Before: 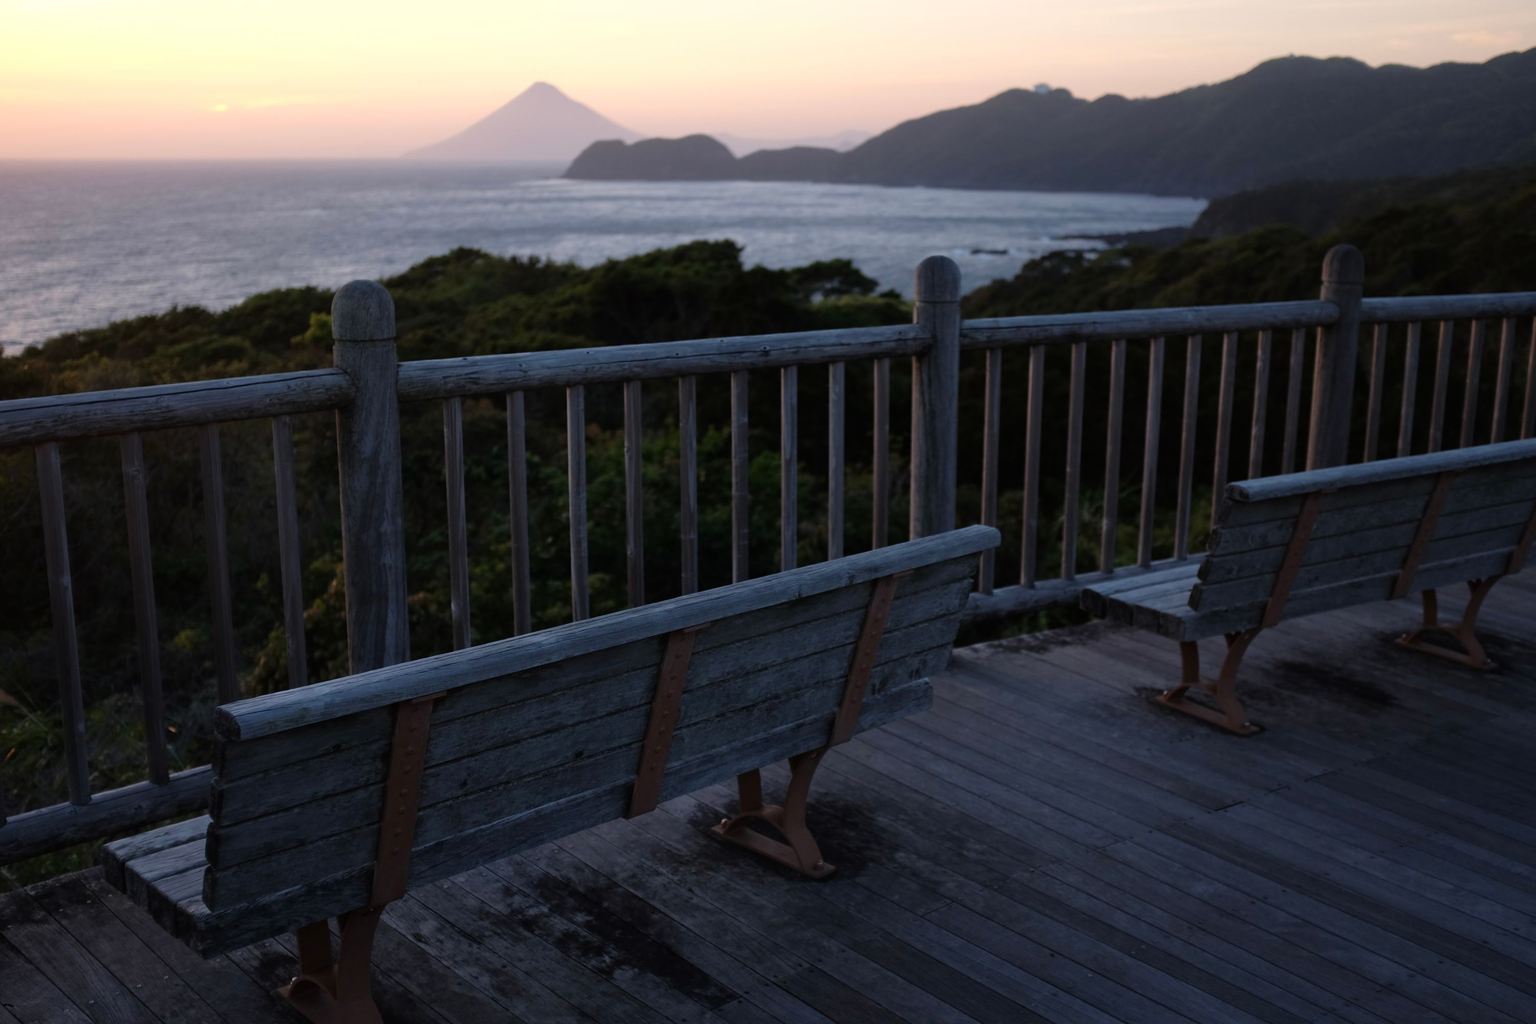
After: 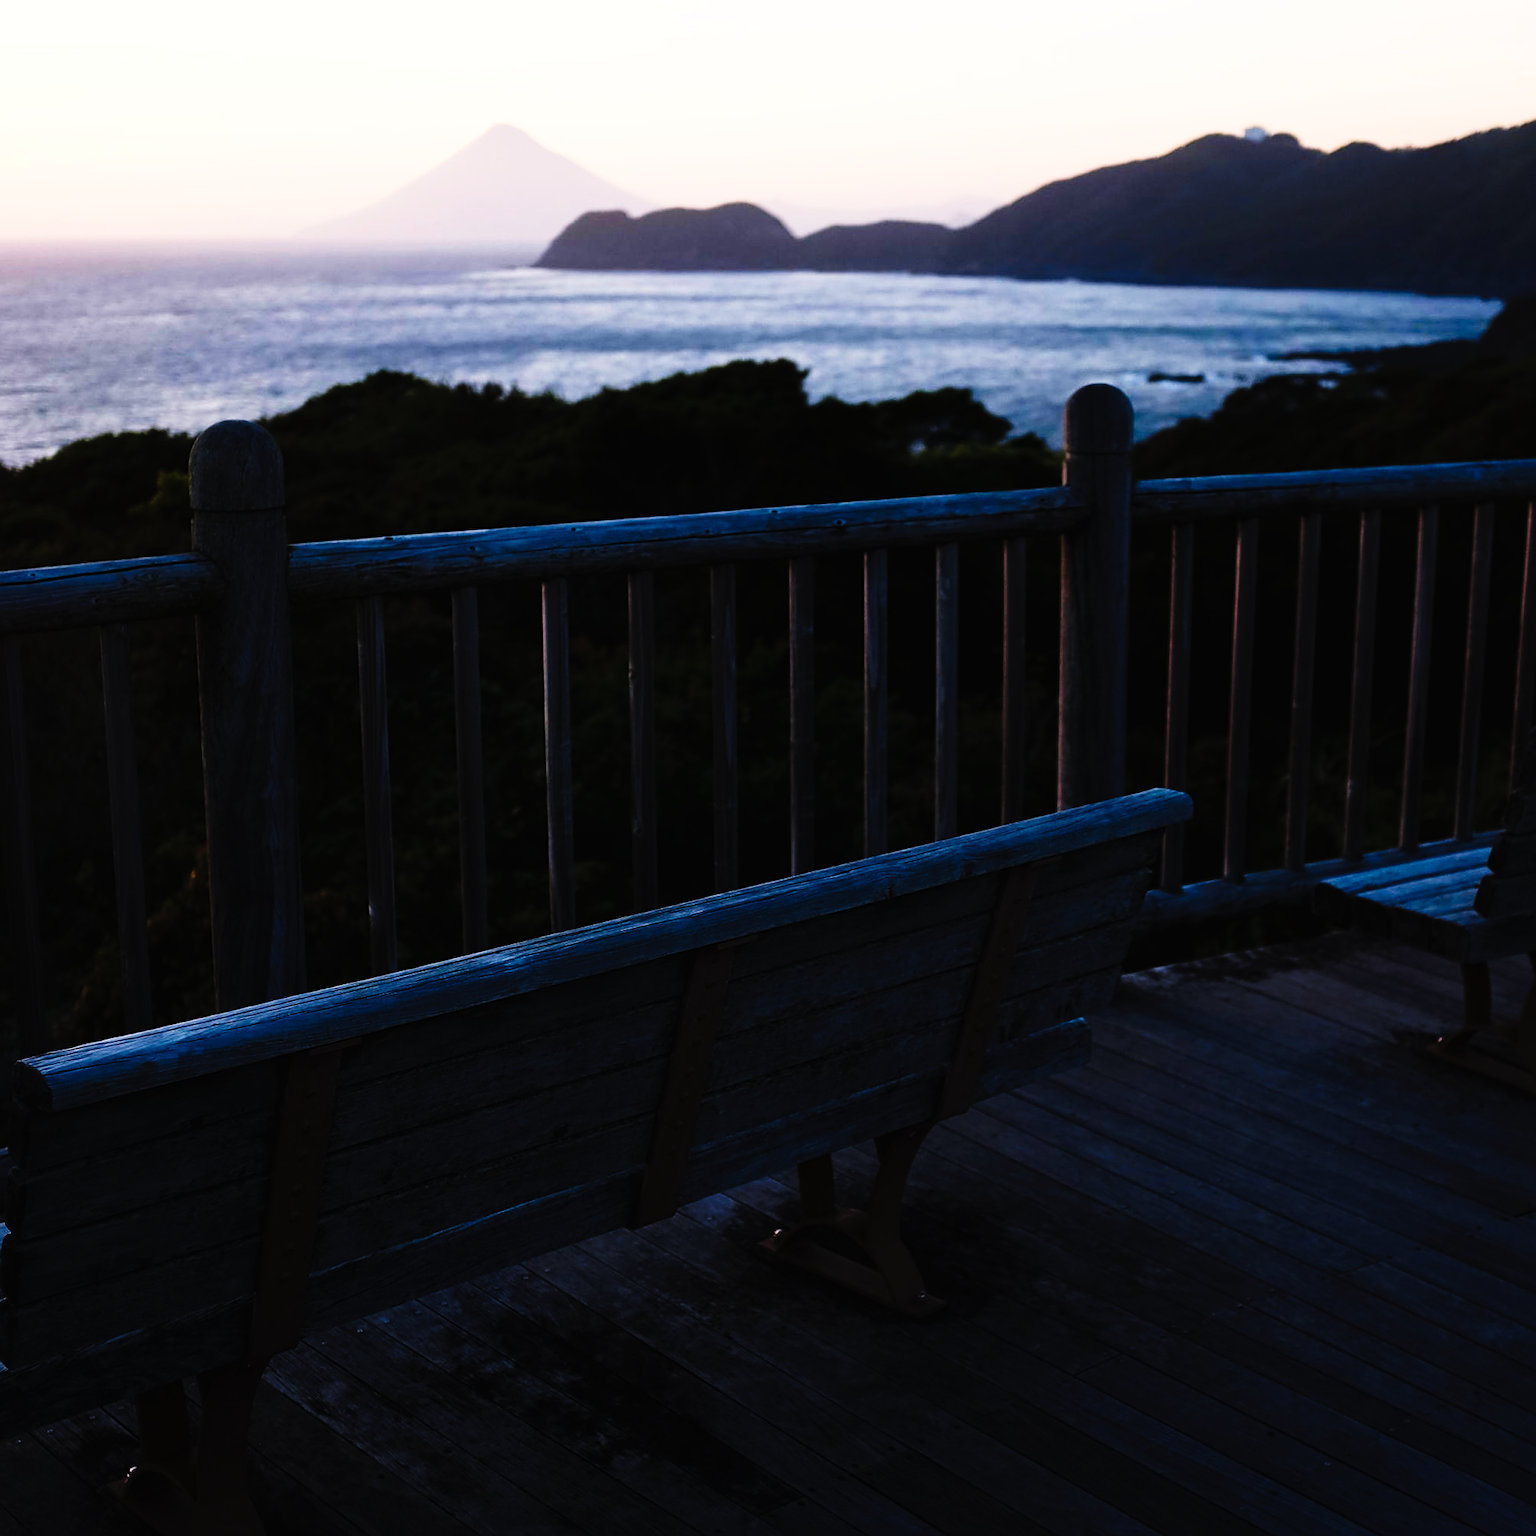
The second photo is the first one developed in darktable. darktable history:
sharpen: on, module defaults
tone curve: curves: ch0 [(0, 0) (0.003, 0.01) (0.011, 0.012) (0.025, 0.012) (0.044, 0.017) (0.069, 0.021) (0.1, 0.025) (0.136, 0.03) (0.177, 0.037) (0.224, 0.052) (0.277, 0.092) (0.335, 0.16) (0.399, 0.3) (0.468, 0.463) (0.543, 0.639) (0.623, 0.796) (0.709, 0.904) (0.801, 0.962) (0.898, 0.988) (1, 1)], preserve colors none
crop and rotate: left 13.409%, right 19.924%
